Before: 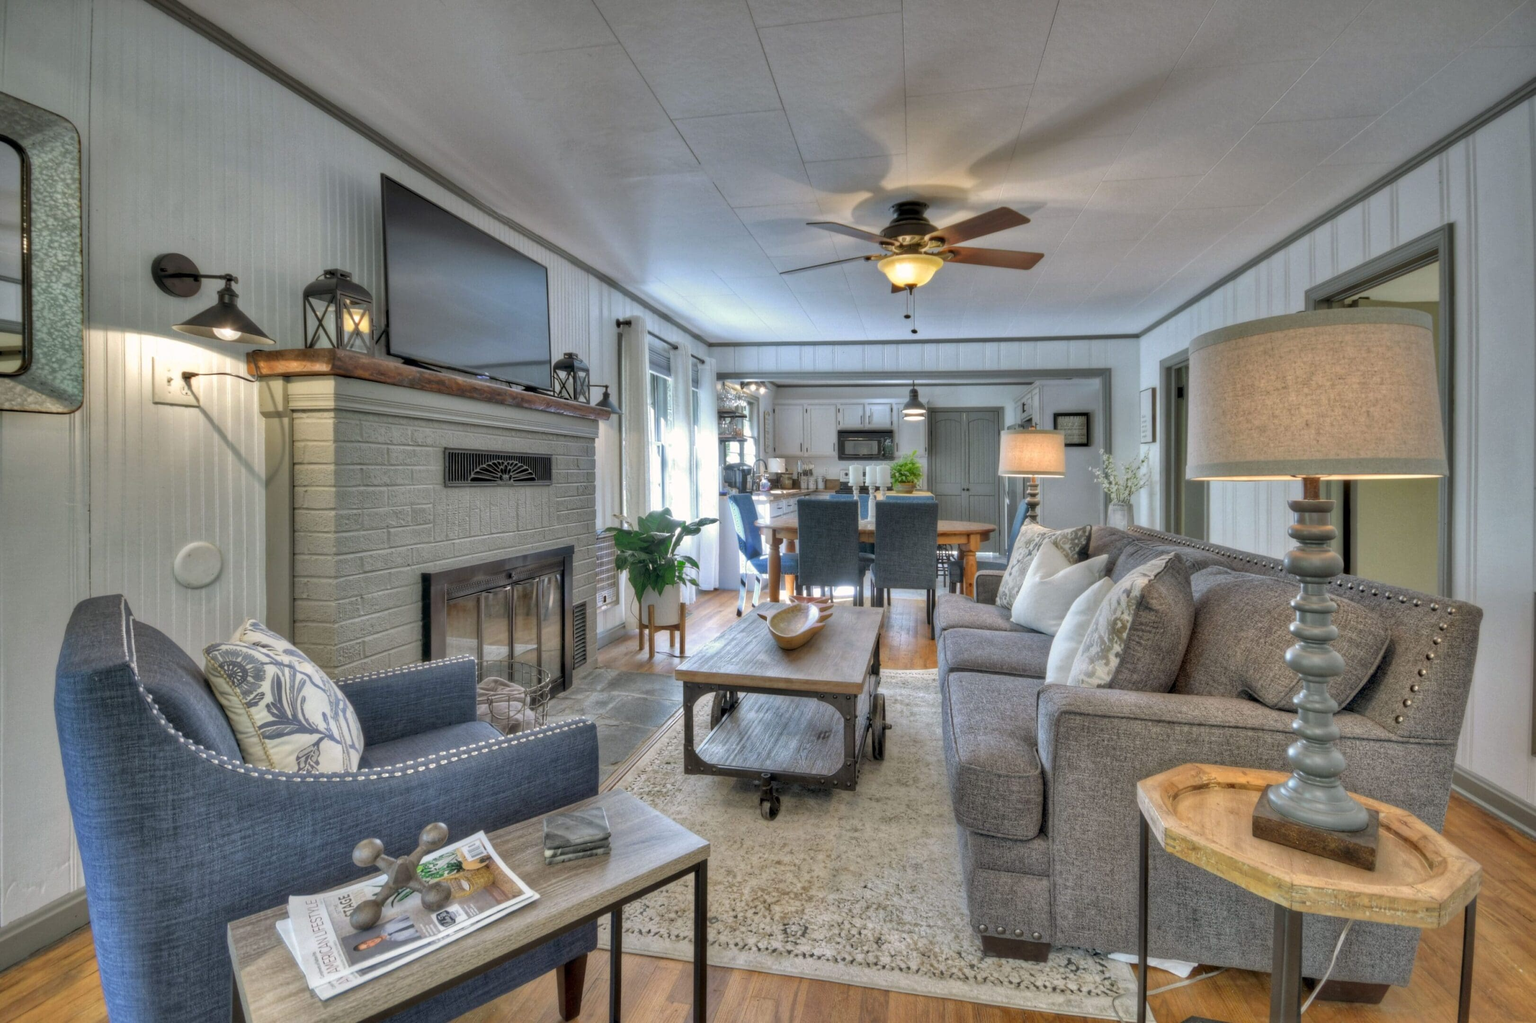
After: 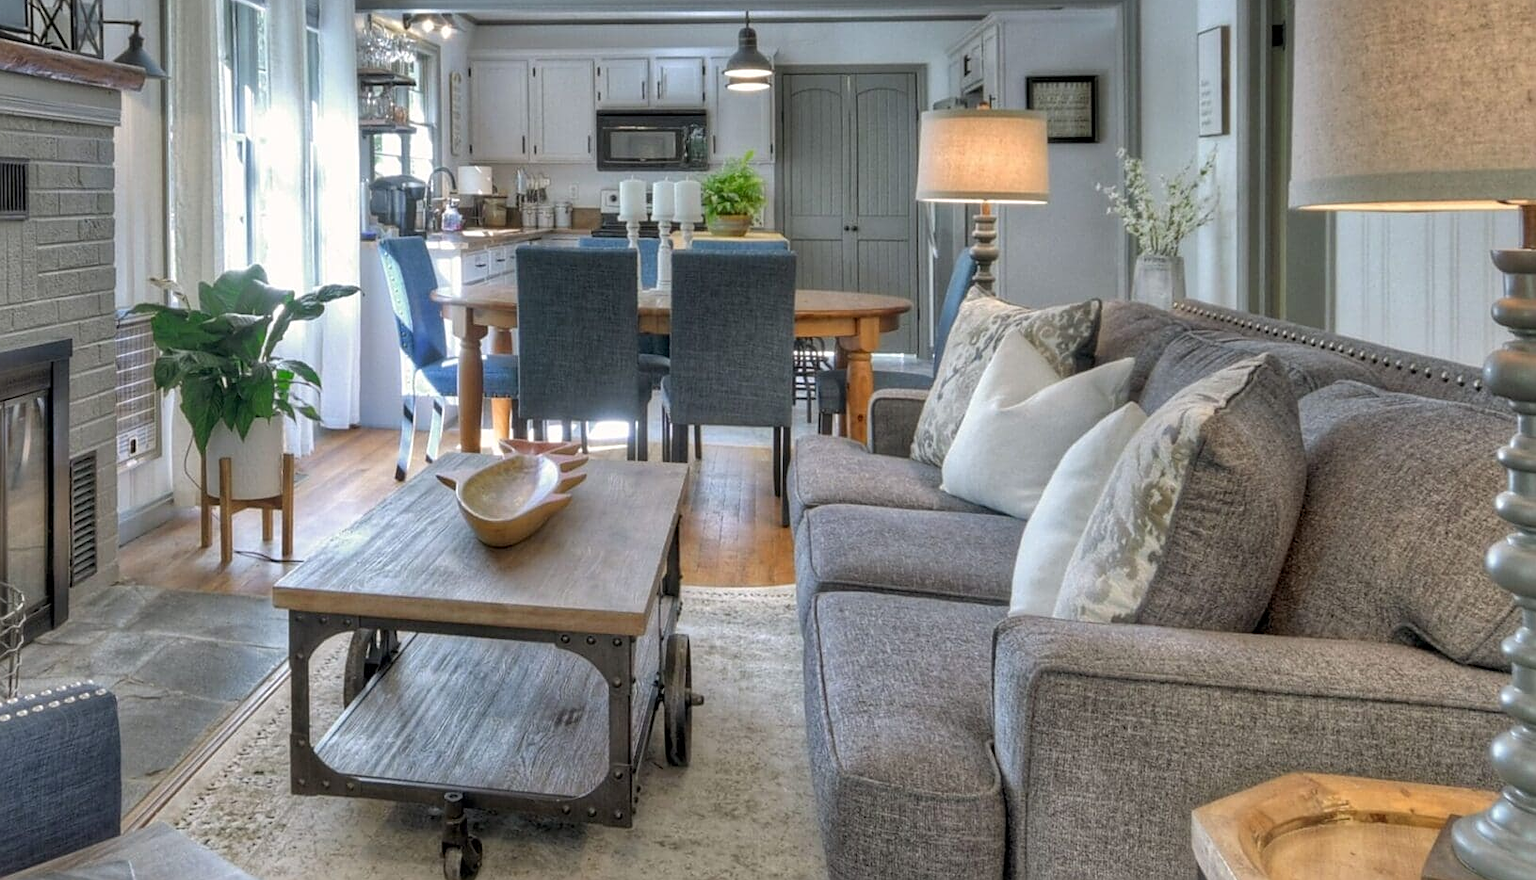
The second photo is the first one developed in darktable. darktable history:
sharpen: on, module defaults
crop: left 35.03%, top 36.625%, right 14.663%, bottom 20.057%
